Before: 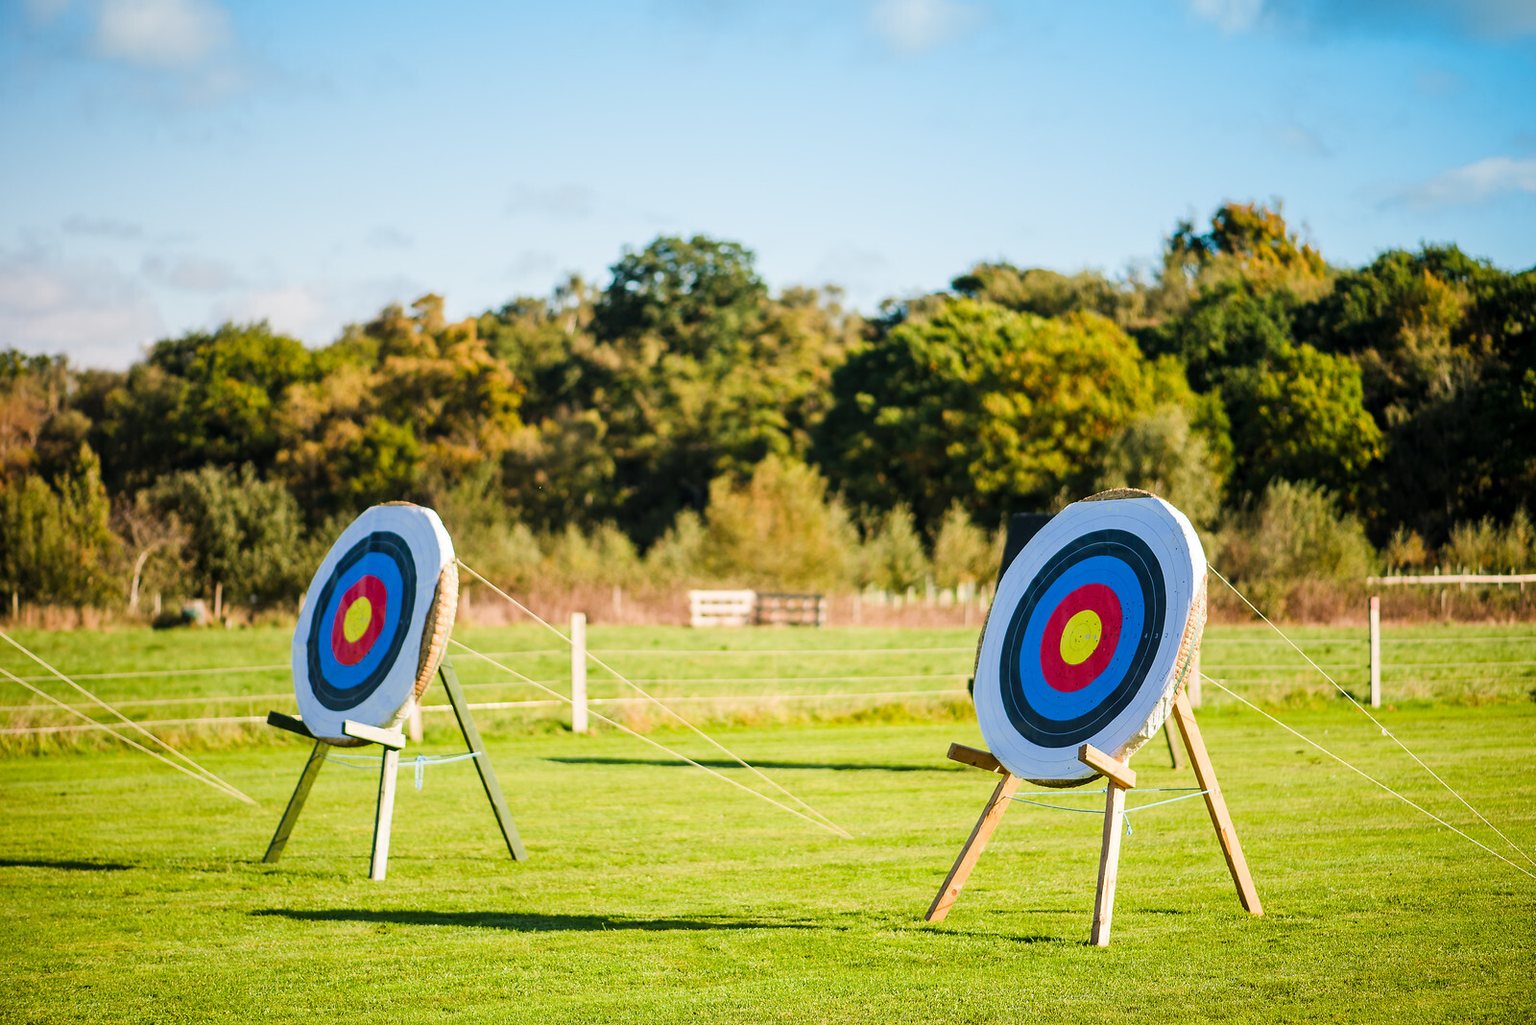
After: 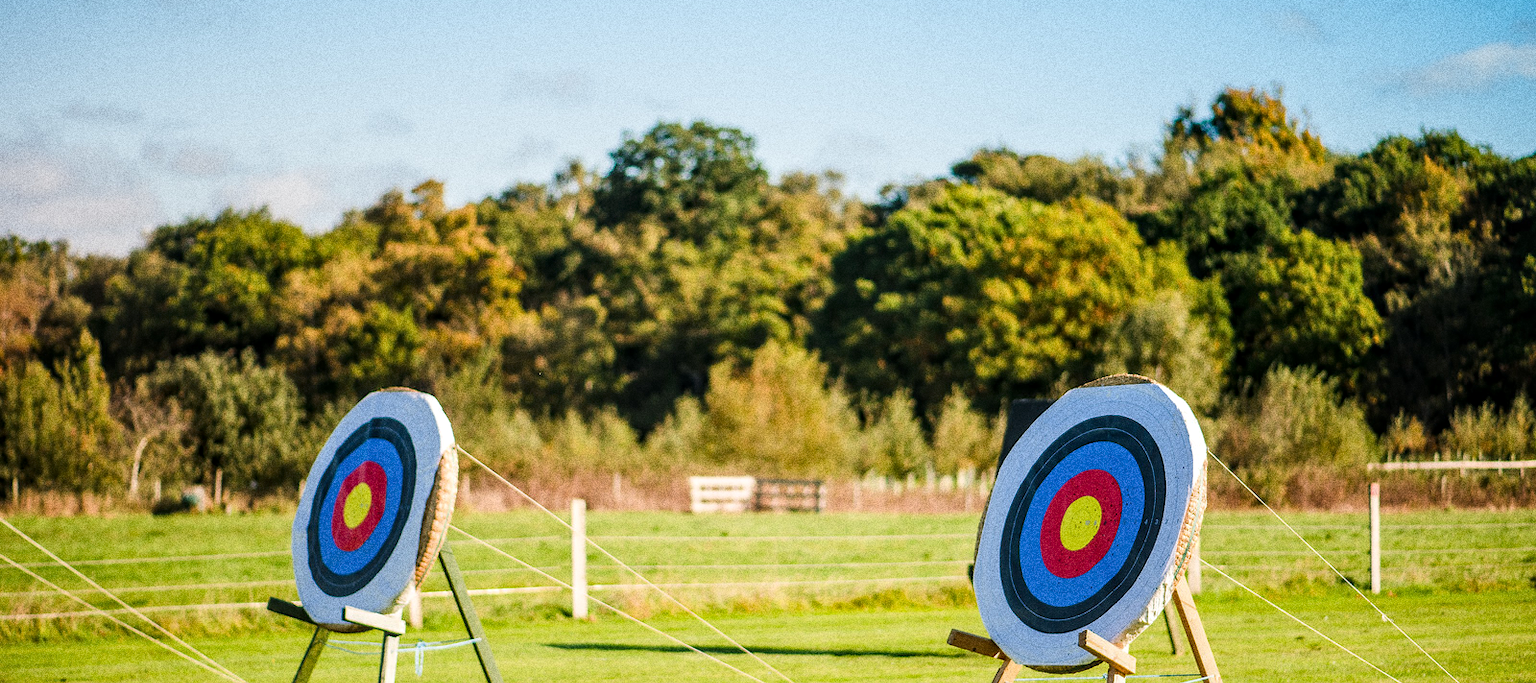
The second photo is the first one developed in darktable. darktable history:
local contrast: on, module defaults
crop: top 11.166%, bottom 22.168%
grain: strength 49.07%
